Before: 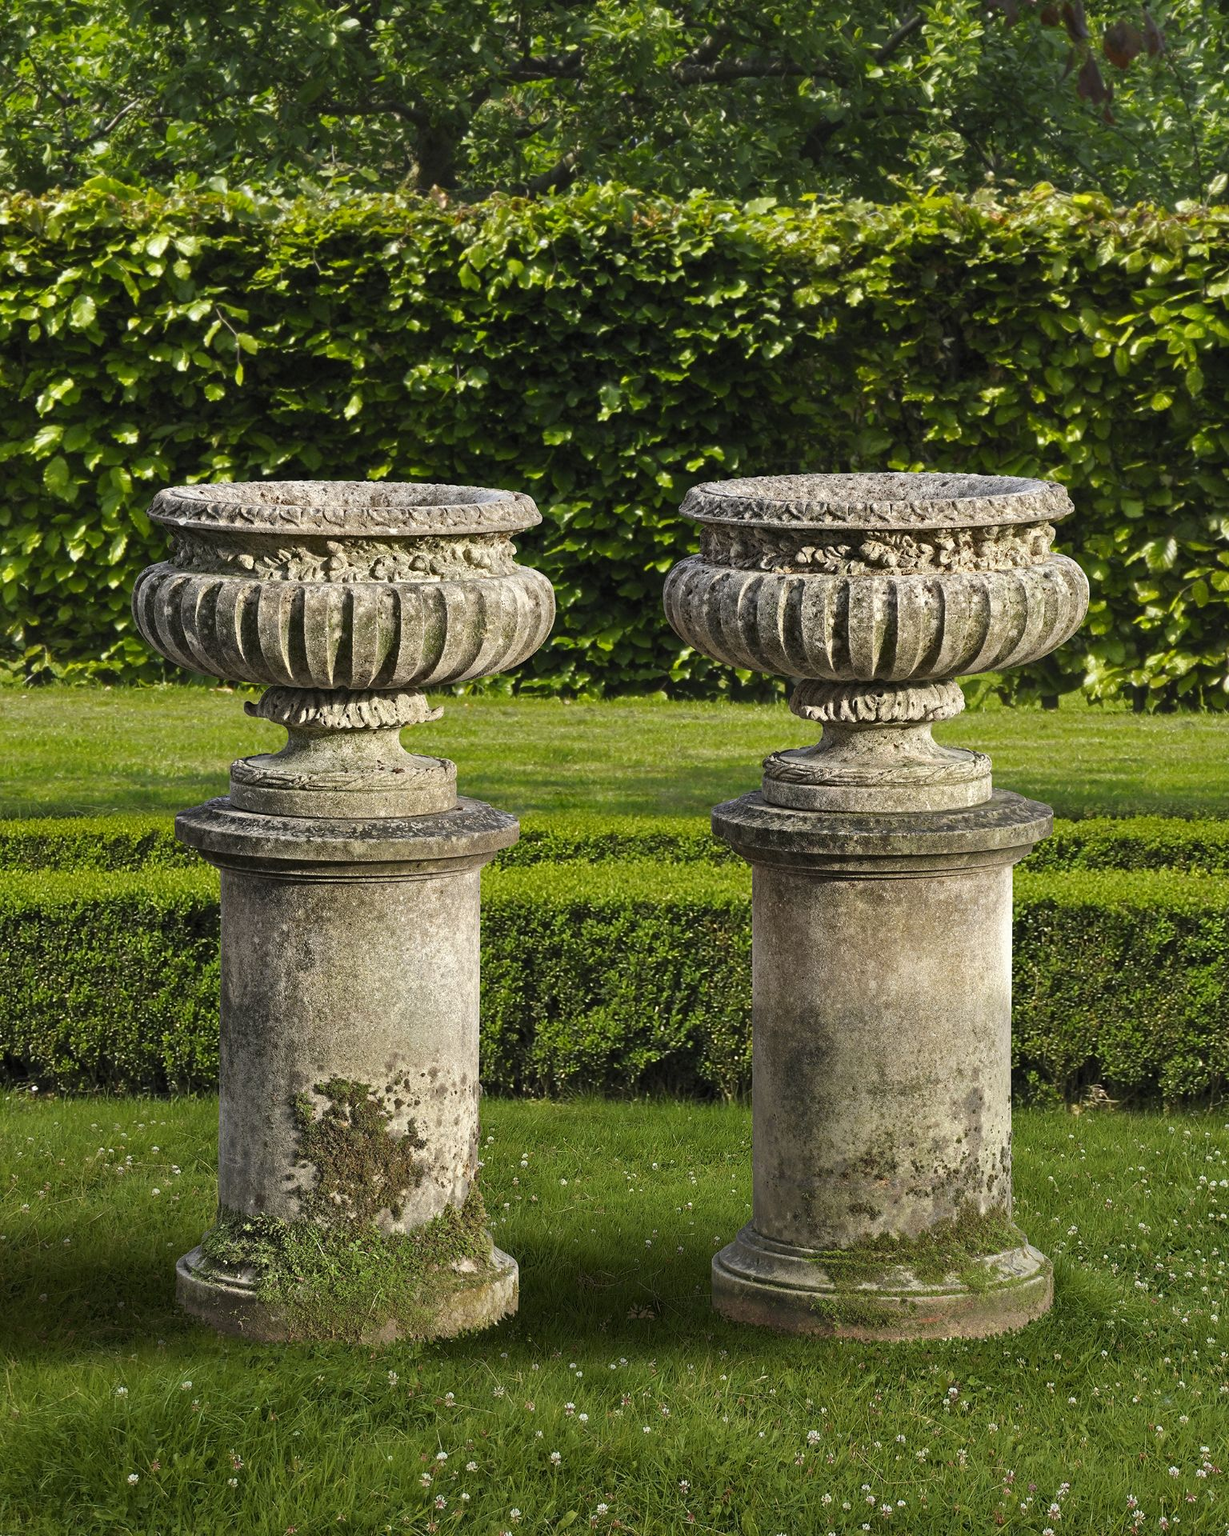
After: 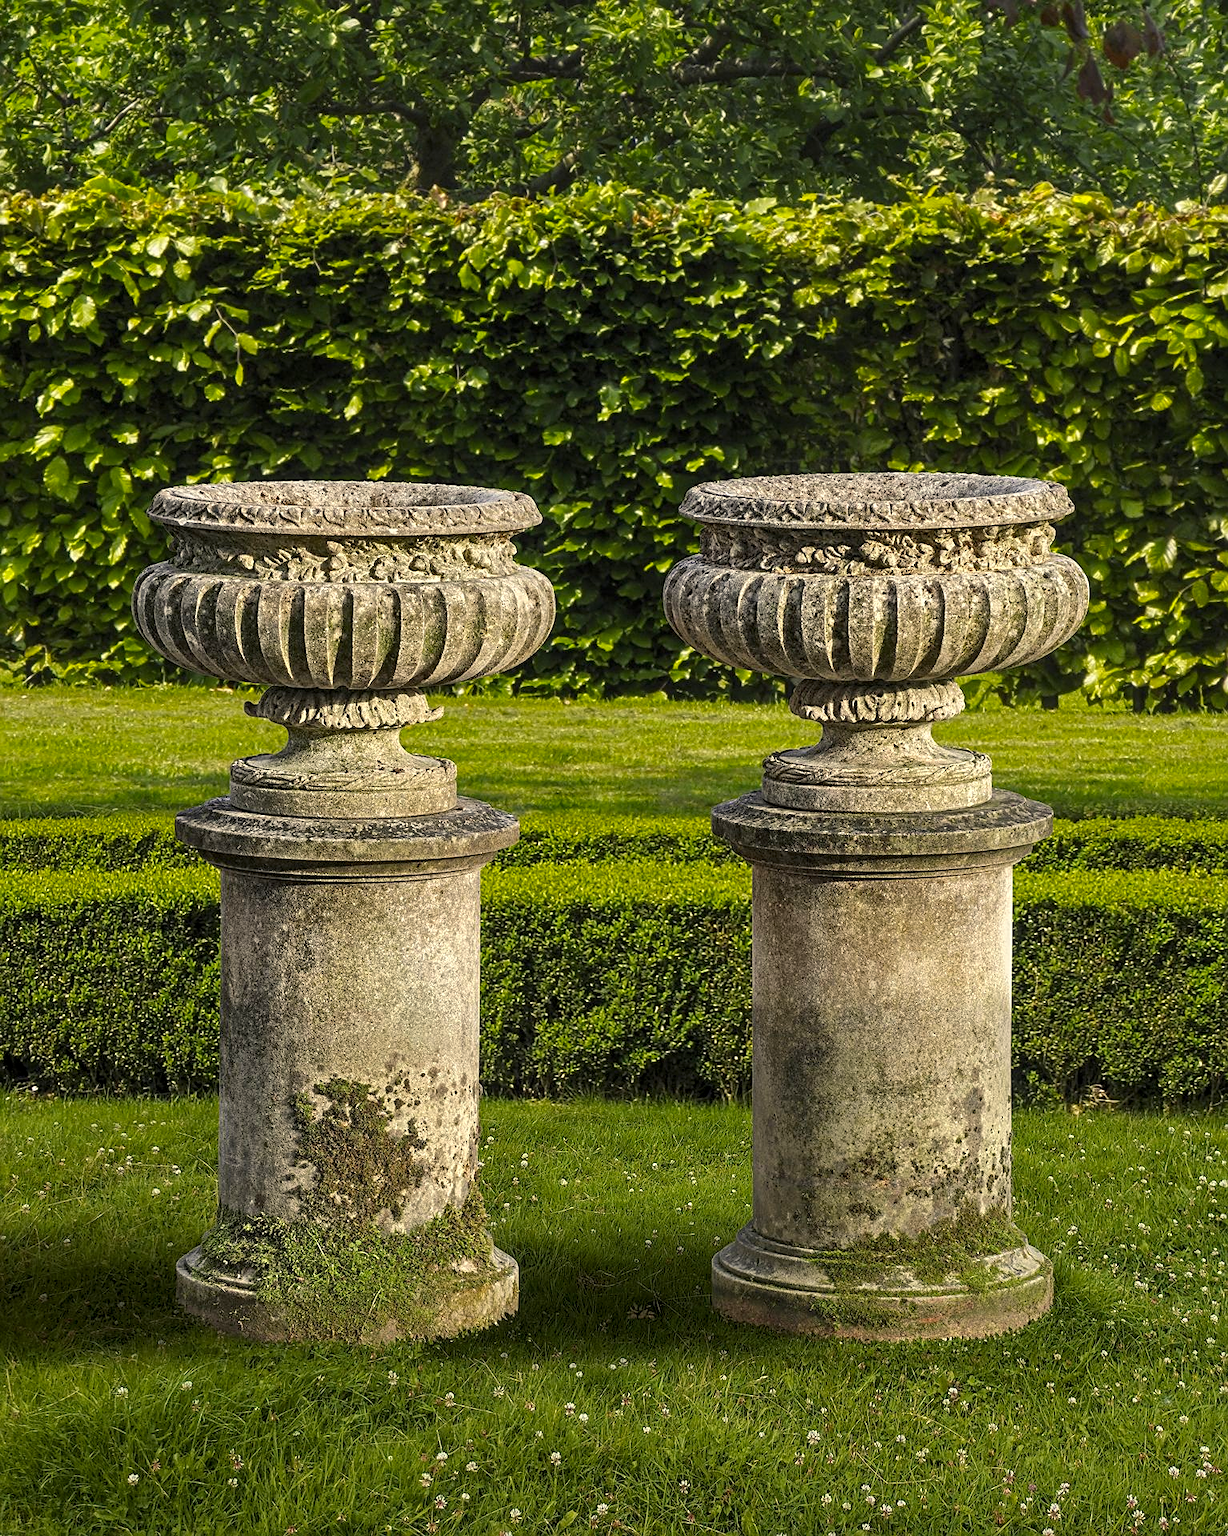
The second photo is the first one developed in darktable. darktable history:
sharpen: amount 0.493
color balance rgb: highlights gain › chroma 3.081%, highlights gain › hue 76.49°, global offset › hue 169.76°, perceptual saturation grading › global saturation 8.976%, global vibrance 20%
local contrast: on, module defaults
